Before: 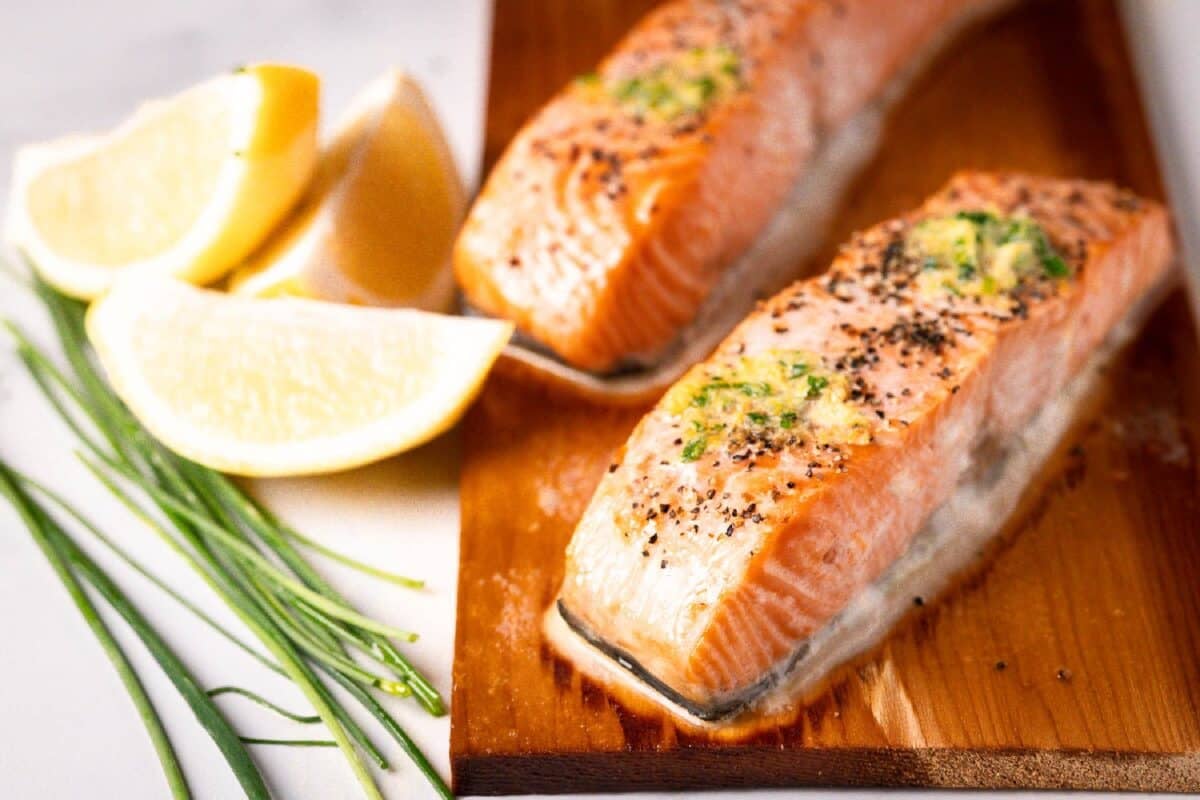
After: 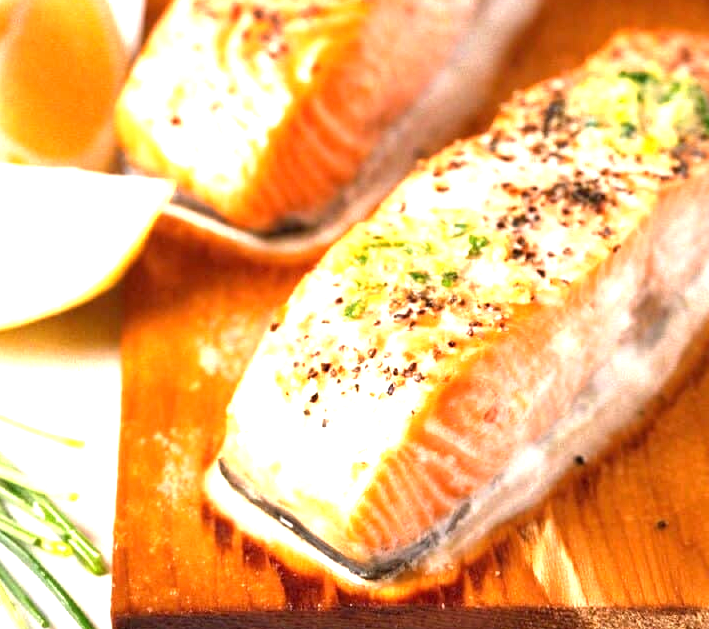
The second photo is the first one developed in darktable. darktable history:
crop and rotate: left 28.256%, top 17.734%, right 12.656%, bottom 3.573%
exposure: black level correction 0, exposure 1.2 EV, compensate exposure bias true, compensate highlight preservation false
